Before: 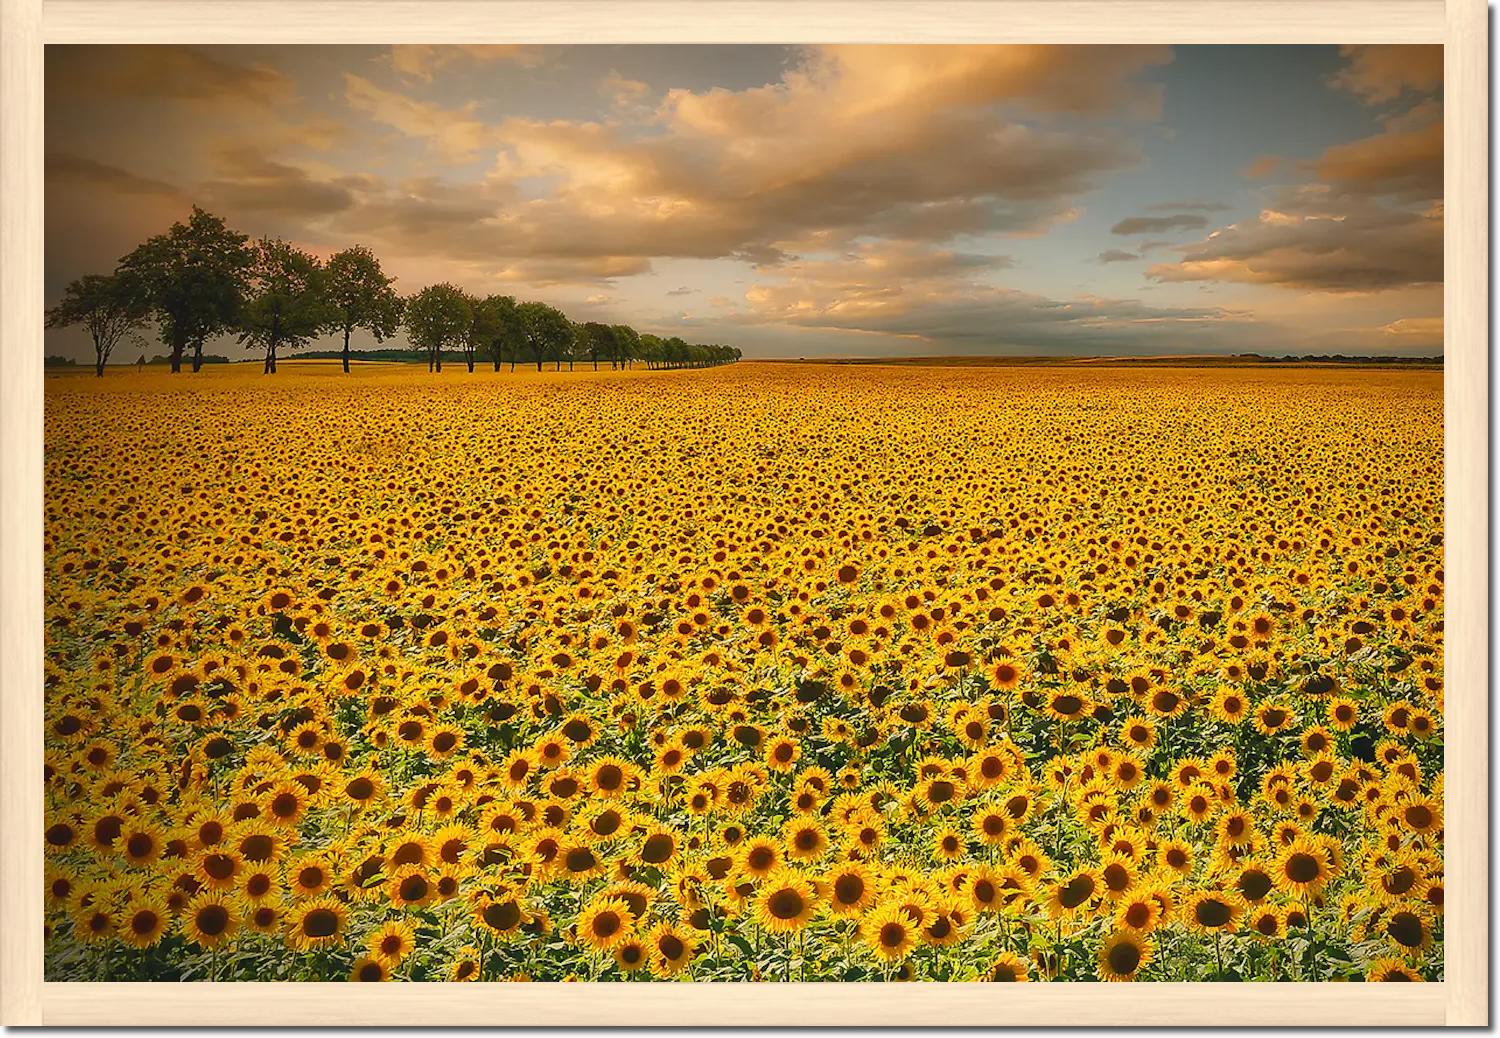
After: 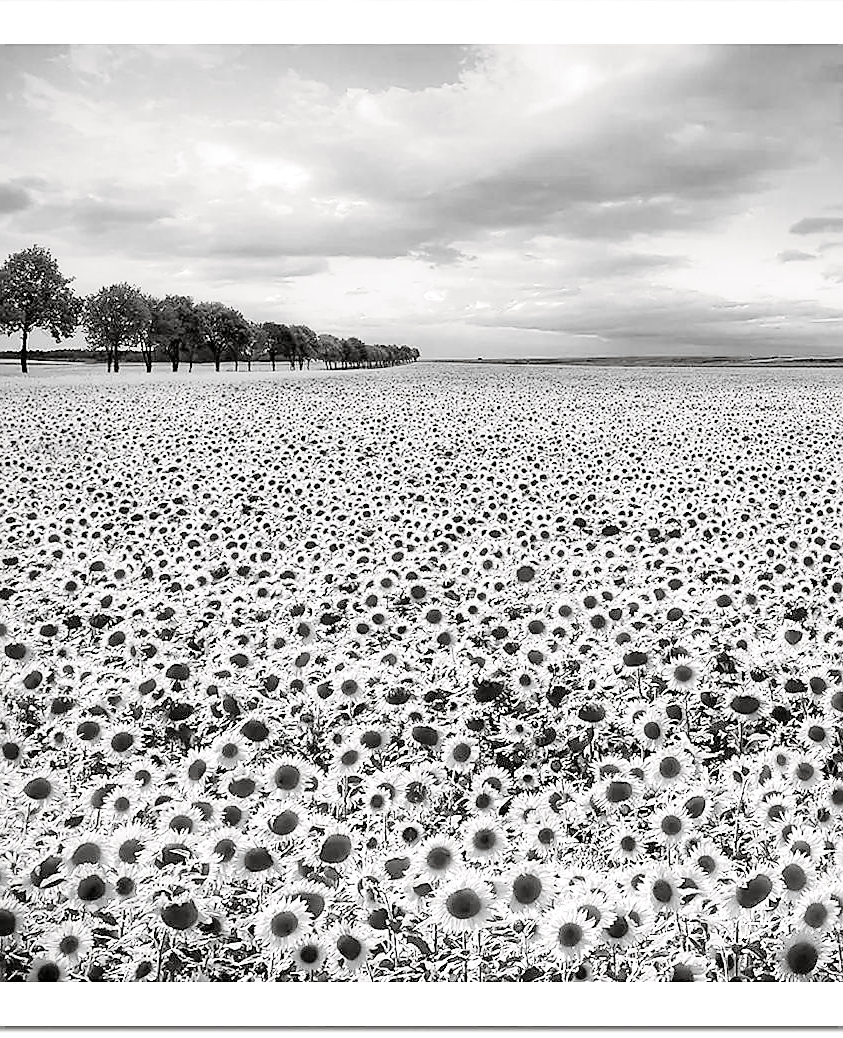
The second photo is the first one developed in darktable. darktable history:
exposure: black level correction 0, exposure 1.173 EV, compensate exposure bias true, compensate highlight preservation false
crop: left 21.496%, right 22.254%
monochrome: a 32, b 64, size 2.3, highlights 1
color balance rgb: shadows lift › luminance -21.66%, shadows lift › chroma 6.57%, shadows lift › hue 270°, power › chroma 0.68%, power › hue 60°, highlights gain › luminance 6.08%, highlights gain › chroma 1.33%, highlights gain › hue 90°, global offset › luminance -0.87%, perceptual saturation grading › global saturation 26.86%, perceptual saturation grading › highlights -28.39%, perceptual saturation grading › mid-tones 15.22%, perceptual saturation grading › shadows 33.98%, perceptual brilliance grading › highlights 10%, perceptual brilliance grading › mid-tones 5%
color correction: highlights a* 0.003, highlights b* -0.283
filmic rgb: black relative exposure -3.86 EV, white relative exposure 3.48 EV, hardness 2.63, contrast 1.103
split-toning: shadows › hue 36°, shadows › saturation 0.05, highlights › hue 10.8°, highlights › saturation 0.15, compress 40%
sharpen: radius 1.864, amount 0.398, threshold 1.271
